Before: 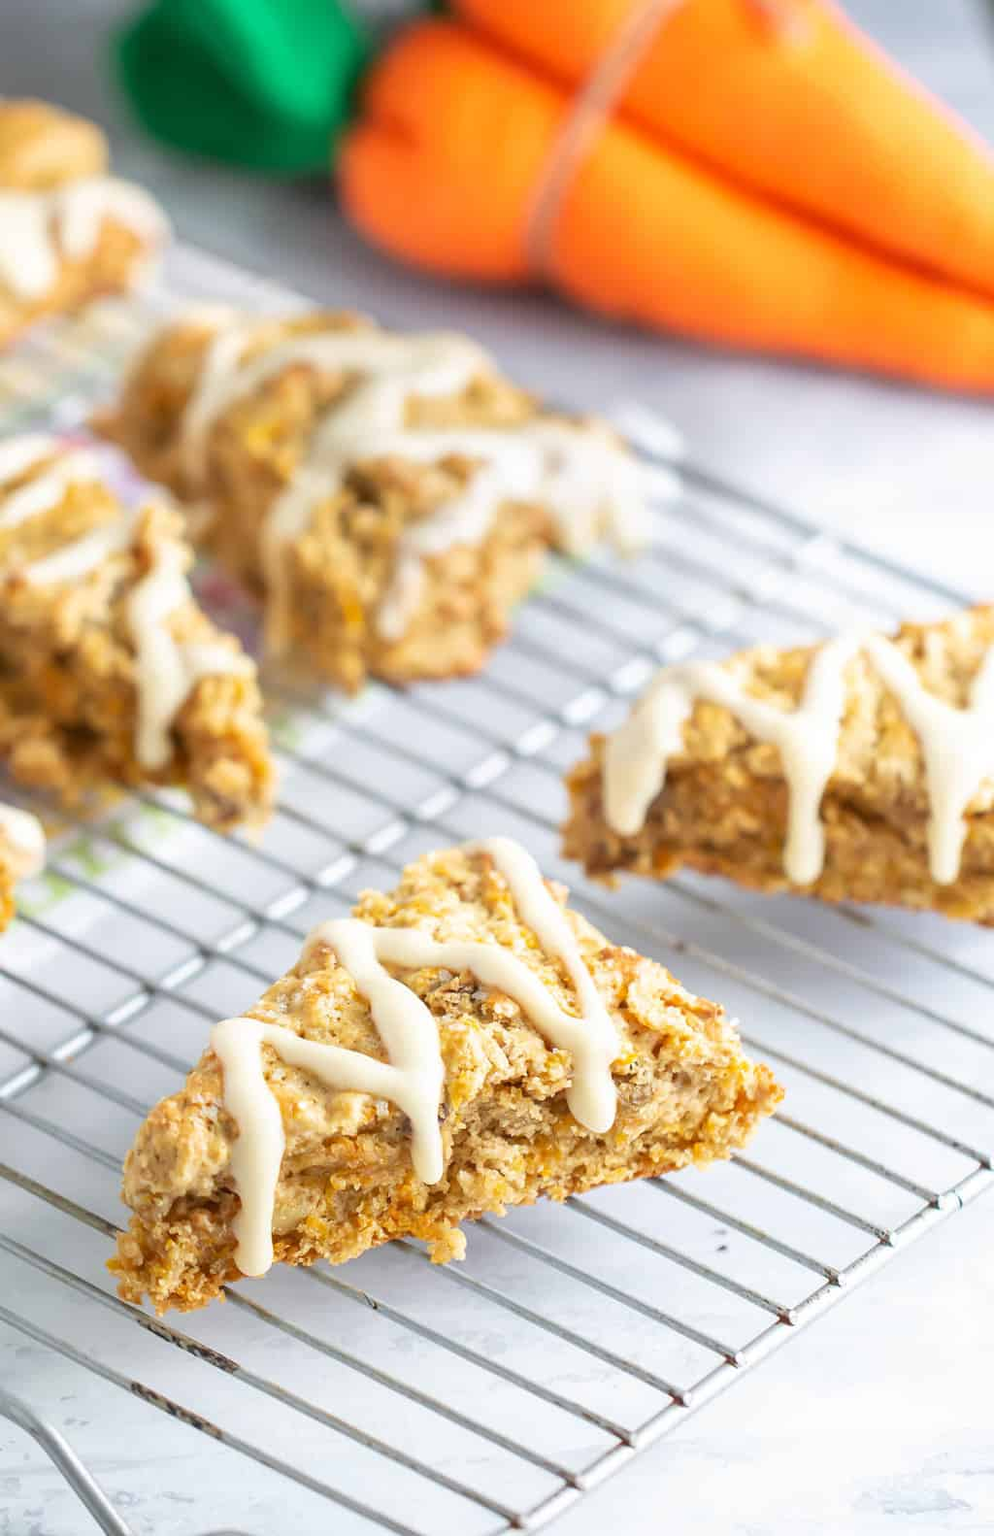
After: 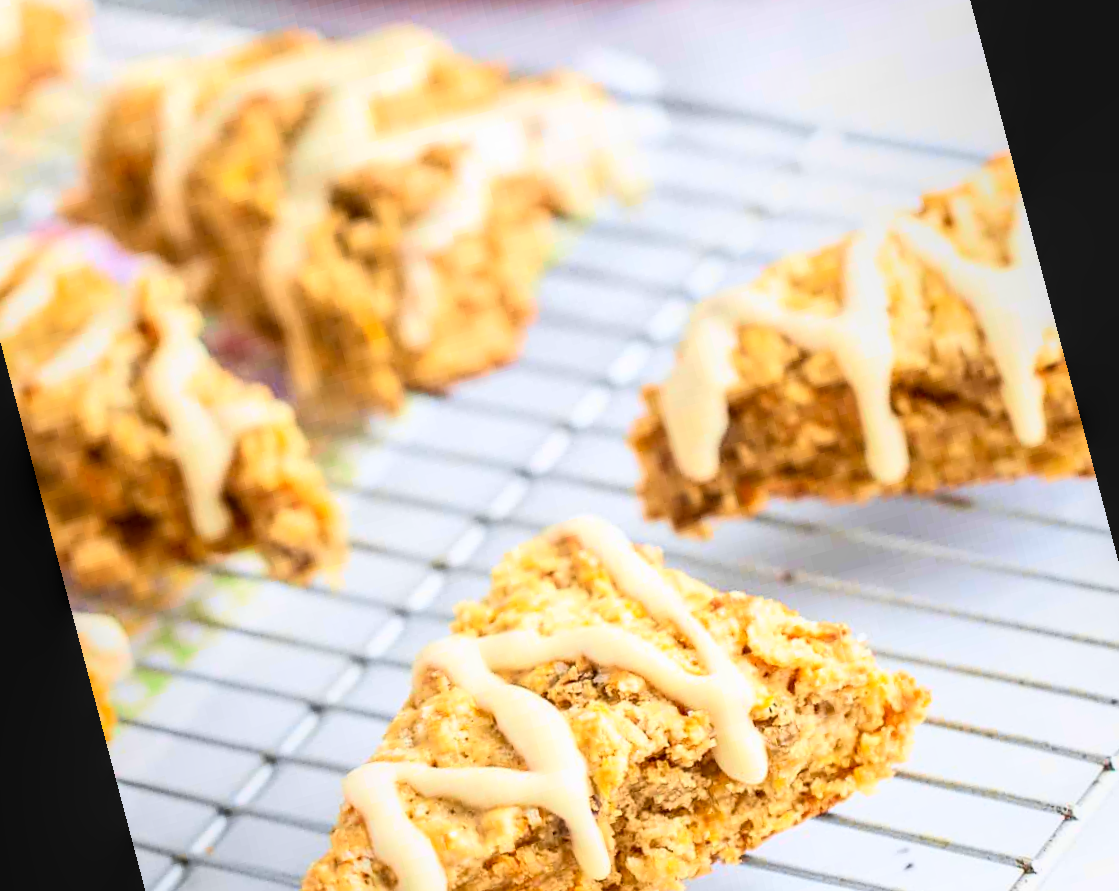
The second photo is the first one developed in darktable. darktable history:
tone curve: curves: ch0 [(0, 0) (0.091, 0.075) (0.389, 0.441) (0.696, 0.808) (0.844, 0.908) (0.909, 0.942) (1, 0.973)]; ch1 [(0, 0) (0.437, 0.404) (0.48, 0.486) (0.5, 0.5) (0.529, 0.556) (0.58, 0.606) (0.616, 0.654) (1, 1)]; ch2 [(0, 0) (0.442, 0.415) (0.5, 0.5) (0.535, 0.567) (0.585, 0.632) (1, 1)], color space Lab, independent channels, preserve colors none
rotate and perspective: rotation -14.8°, crop left 0.1, crop right 0.903, crop top 0.25, crop bottom 0.748
local contrast: detail 130%
